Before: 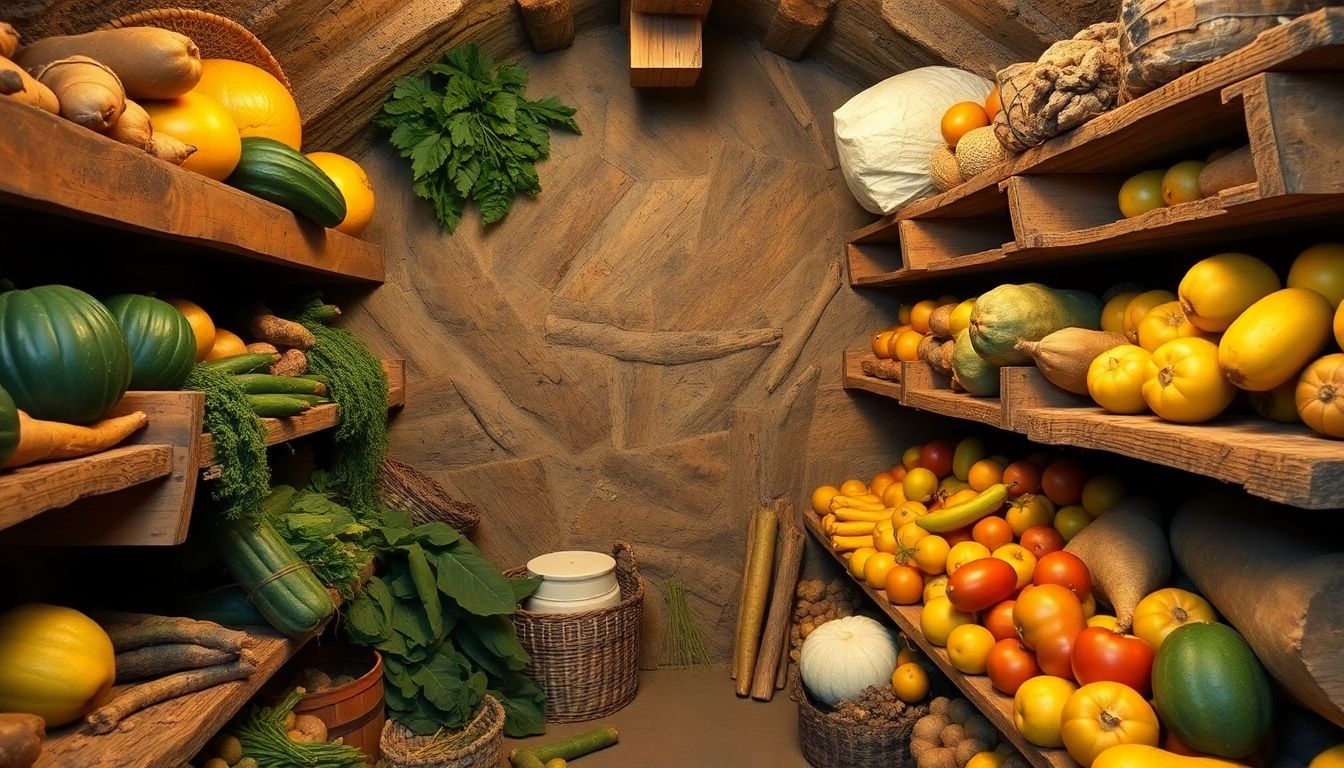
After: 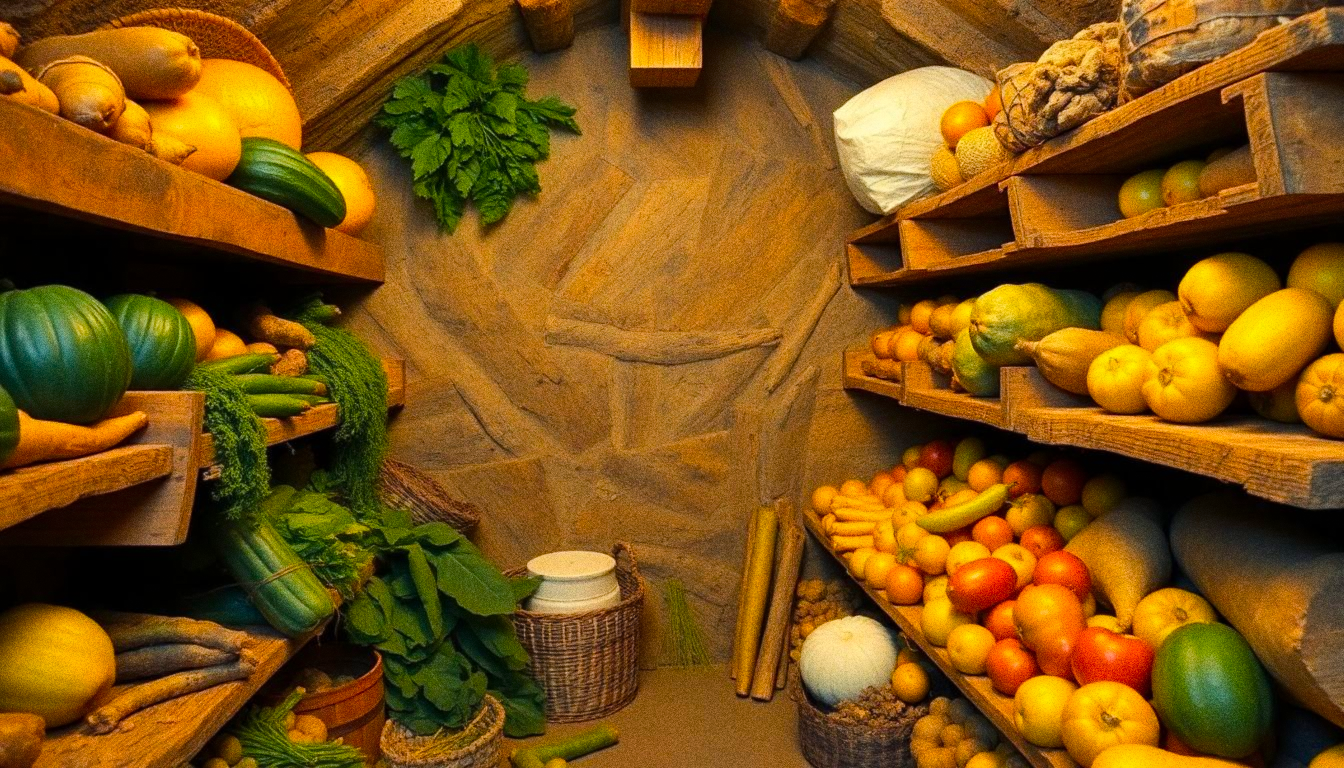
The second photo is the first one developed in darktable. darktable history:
grain: coarseness 0.09 ISO, strength 40%
lowpass: radius 0.5, unbound 0
color balance rgb: perceptual saturation grading › global saturation 25%, perceptual brilliance grading › mid-tones 10%, perceptual brilliance grading › shadows 15%, global vibrance 20%
